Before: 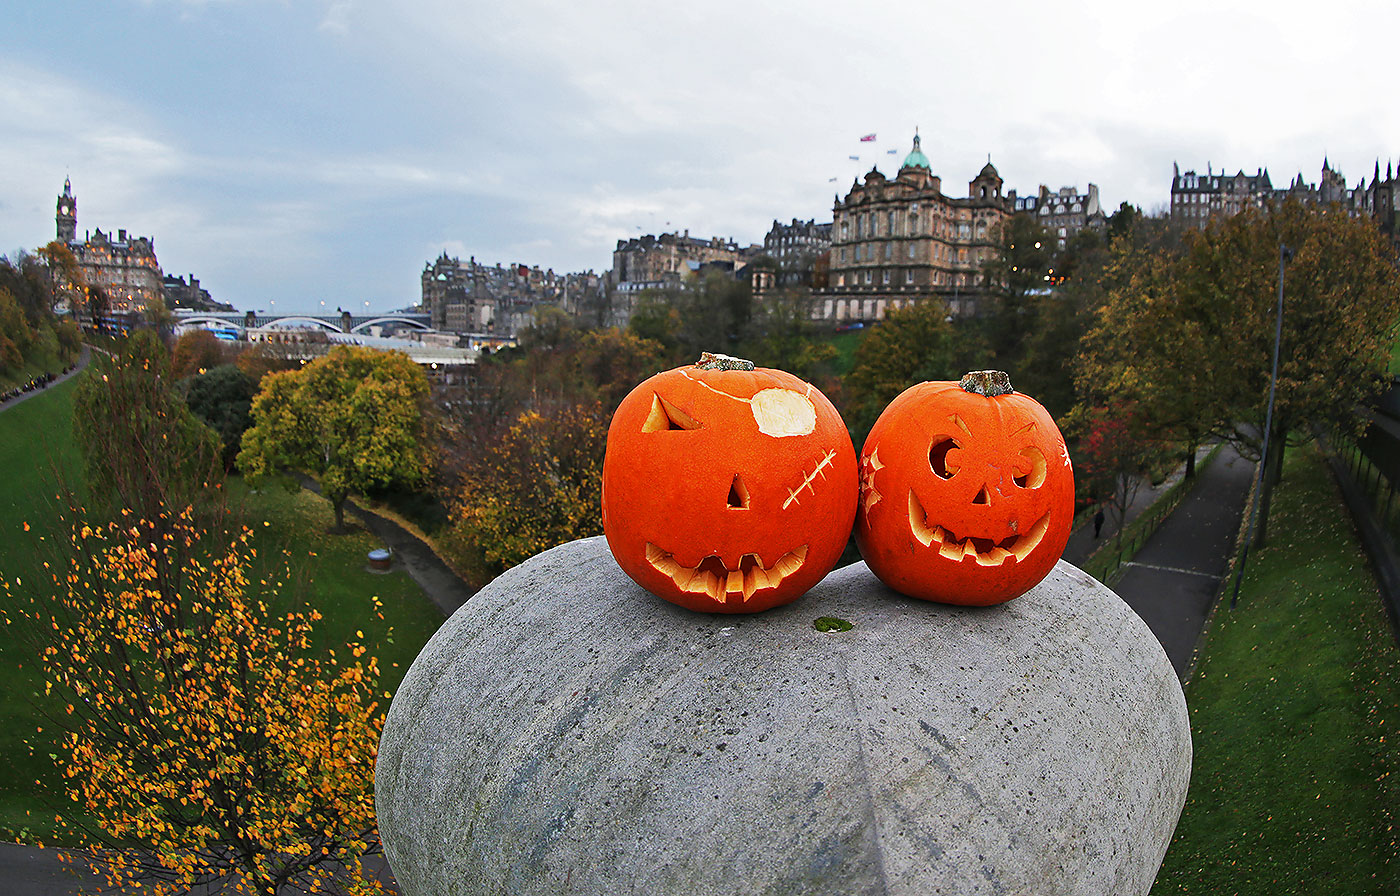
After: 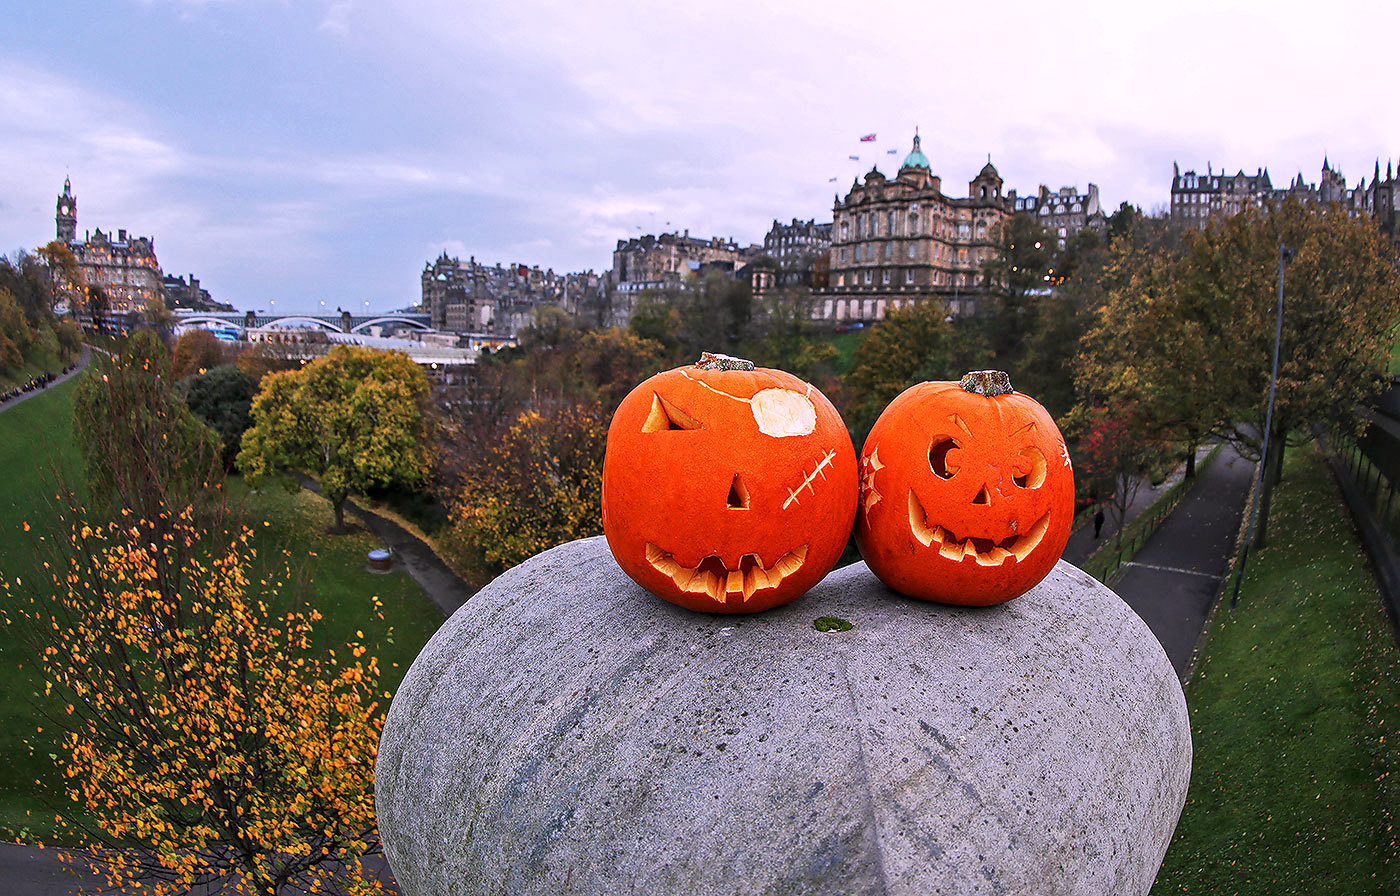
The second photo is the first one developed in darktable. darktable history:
local contrast: on, module defaults
white balance: red 1.066, blue 1.119
